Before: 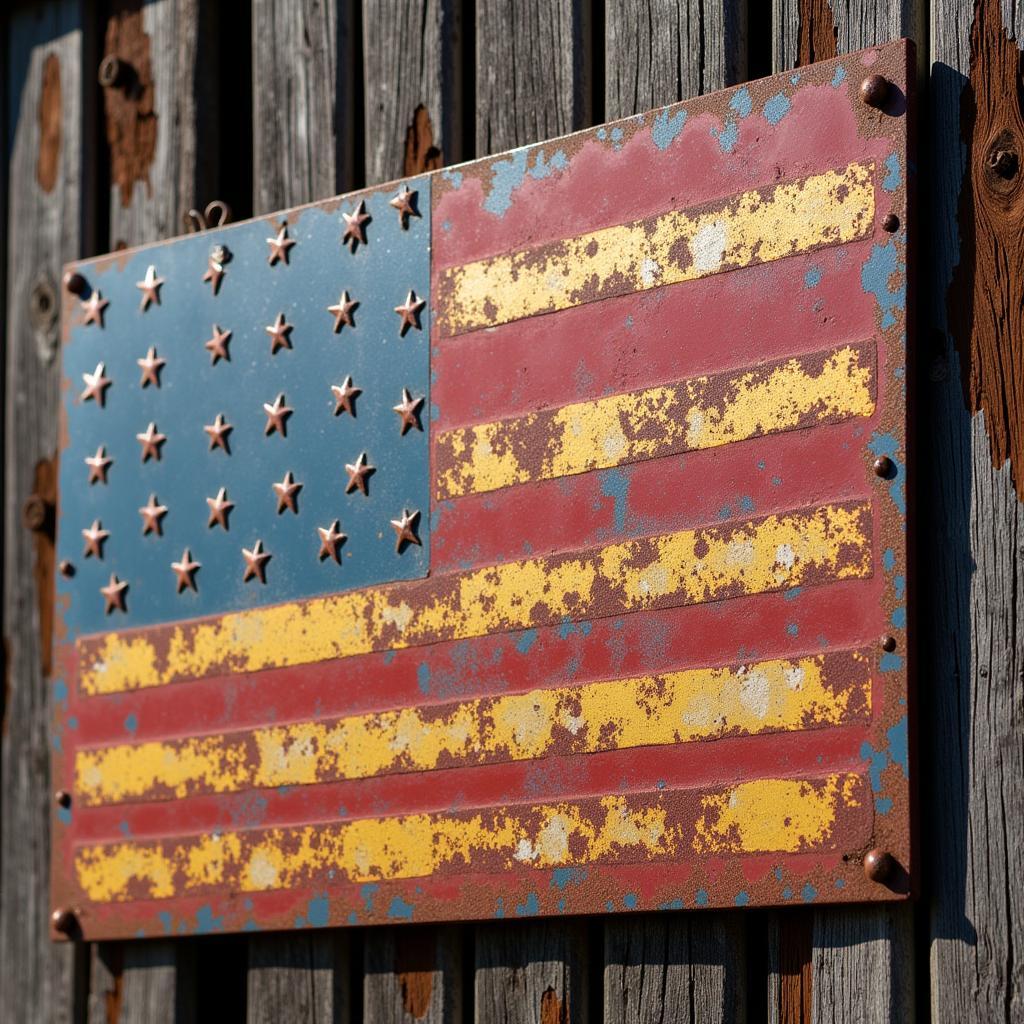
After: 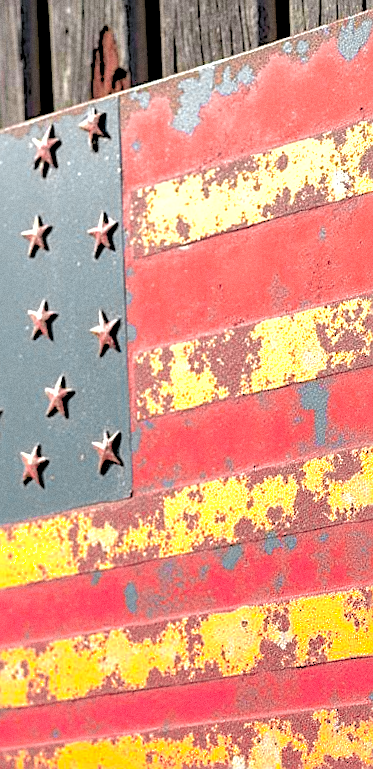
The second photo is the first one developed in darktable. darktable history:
rgb levels: preserve colors sum RGB, levels [[0.038, 0.433, 0.934], [0, 0.5, 1], [0, 0.5, 1]]
shadows and highlights: on, module defaults
rotate and perspective: rotation -2.22°, lens shift (horizontal) -0.022, automatic cropping off
sharpen: on, module defaults
grain: coarseness 22.88 ISO
exposure: black level correction 0, exposure 0.95 EV, compensate exposure bias true, compensate highlight preservation false
color zones: curves: ch0 [(0.257, 0.558) (0.75, 0.565)]; ch1 [(0.004, 0.857) (0.14, 0.416) (0.257, 0.695) (0.442, 0.032) (0.736, 0.266) (0.891, 0.741)]; ch2 [(0, 0.623) (0.112, 0.436) (0.271, 0.474) (0.516, 0.64) (0.743, 0.286)]
crop and rotate: left 29.476%, top 10.214%, right 35.32%, bottom 17.333%
